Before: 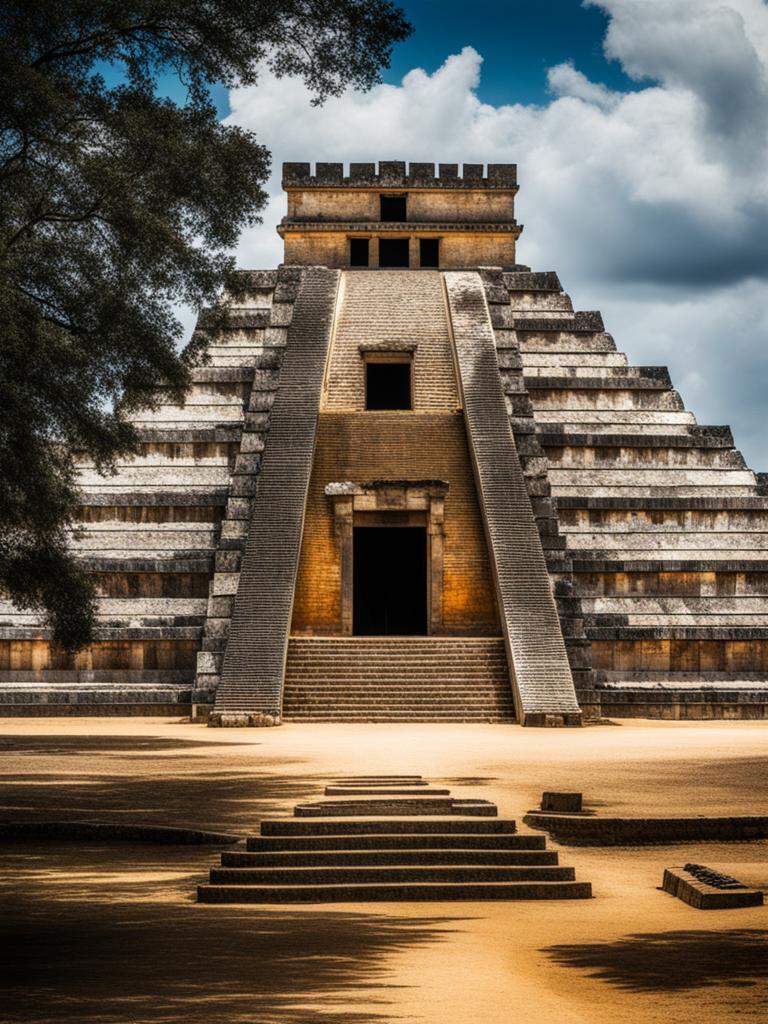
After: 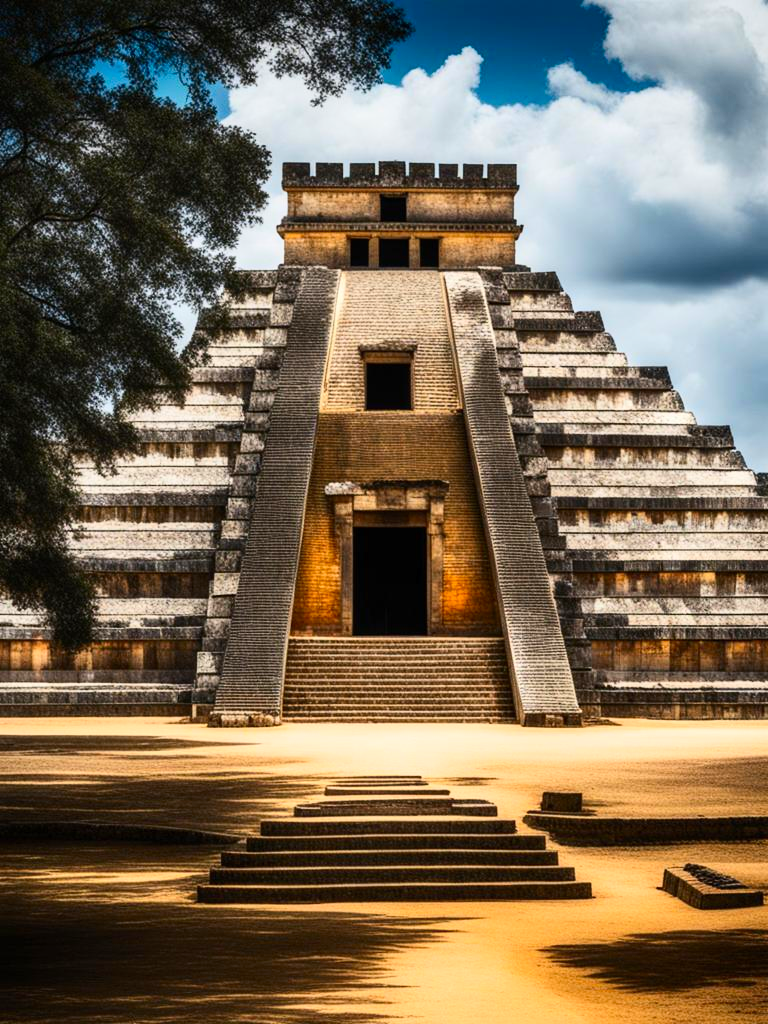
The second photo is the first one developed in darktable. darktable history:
contrast brightness saturation: contrast 0.229, brightness 0.103, saturation 0.295
